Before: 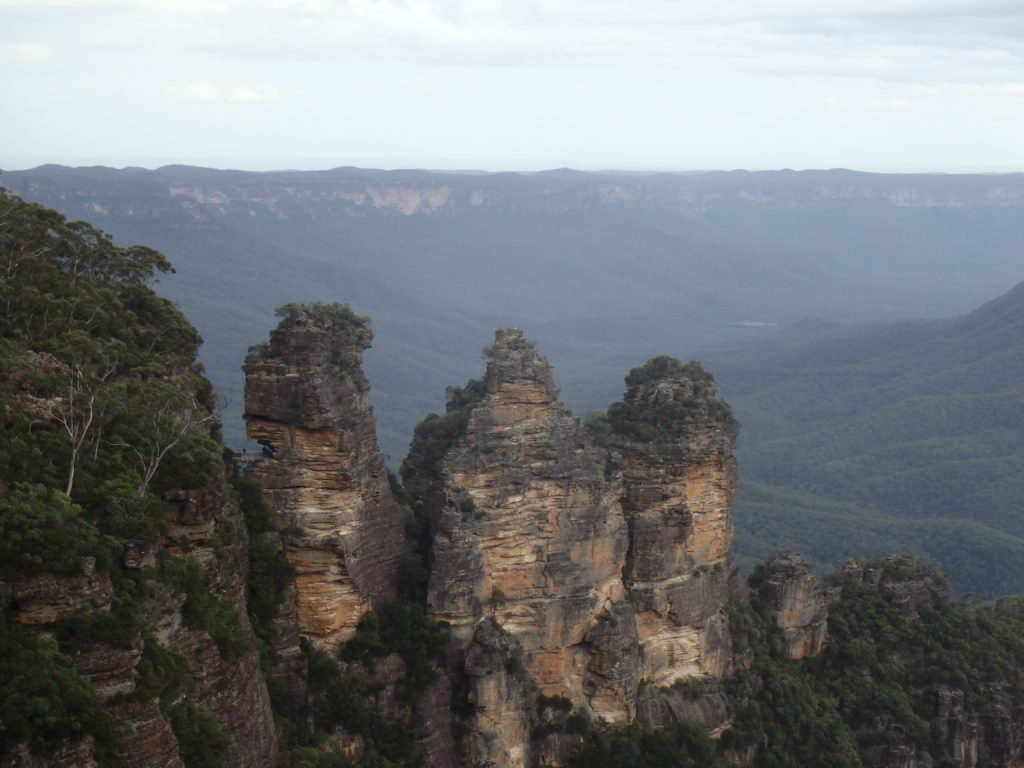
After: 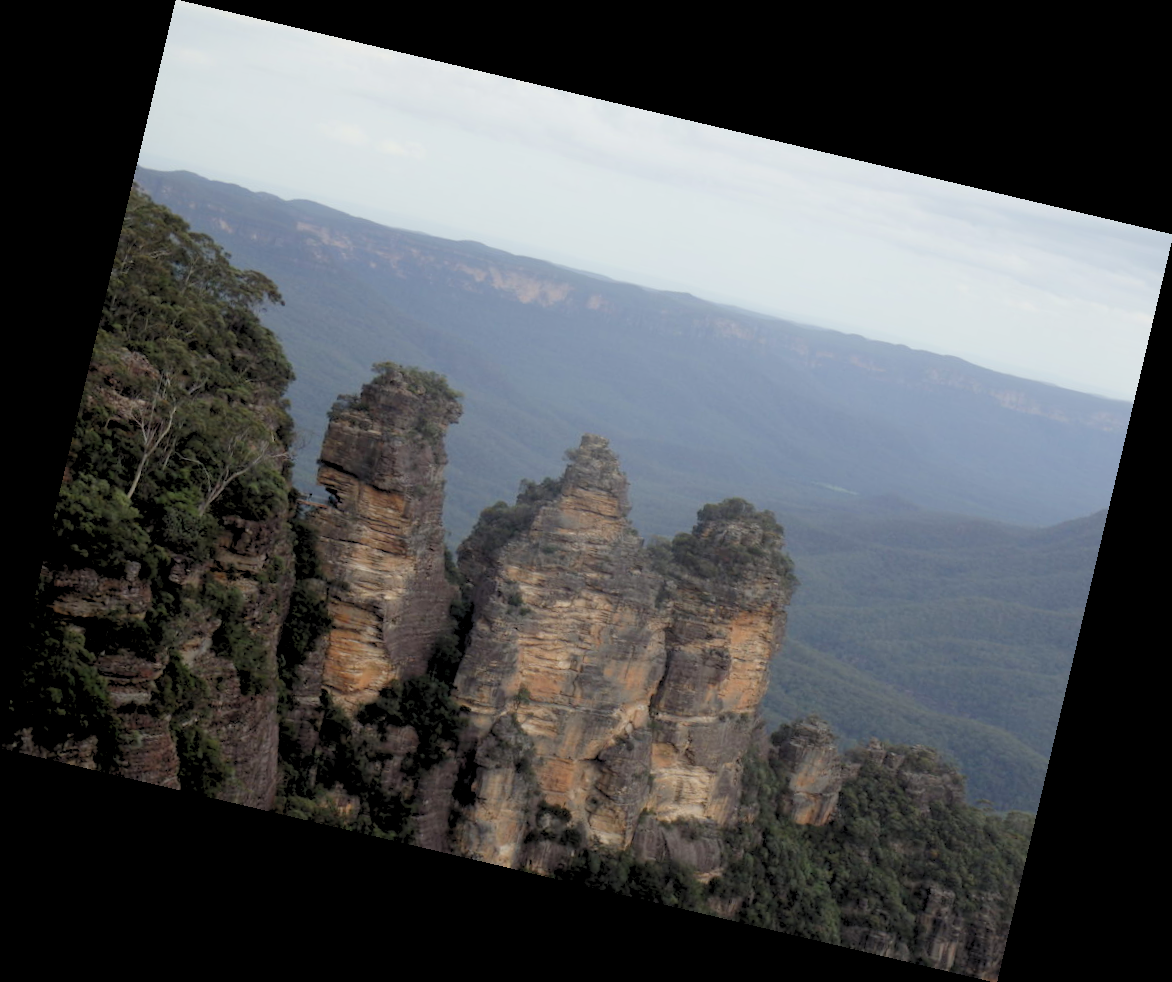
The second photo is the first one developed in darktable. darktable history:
rotate and perspective: rotation 13.27°, automatic cropping off
rgb levels: preserve colors sum RGB, levels [[0.038, 0.433, 0.934], [0, 0.5, 1], [0, 0.5, 1]]
